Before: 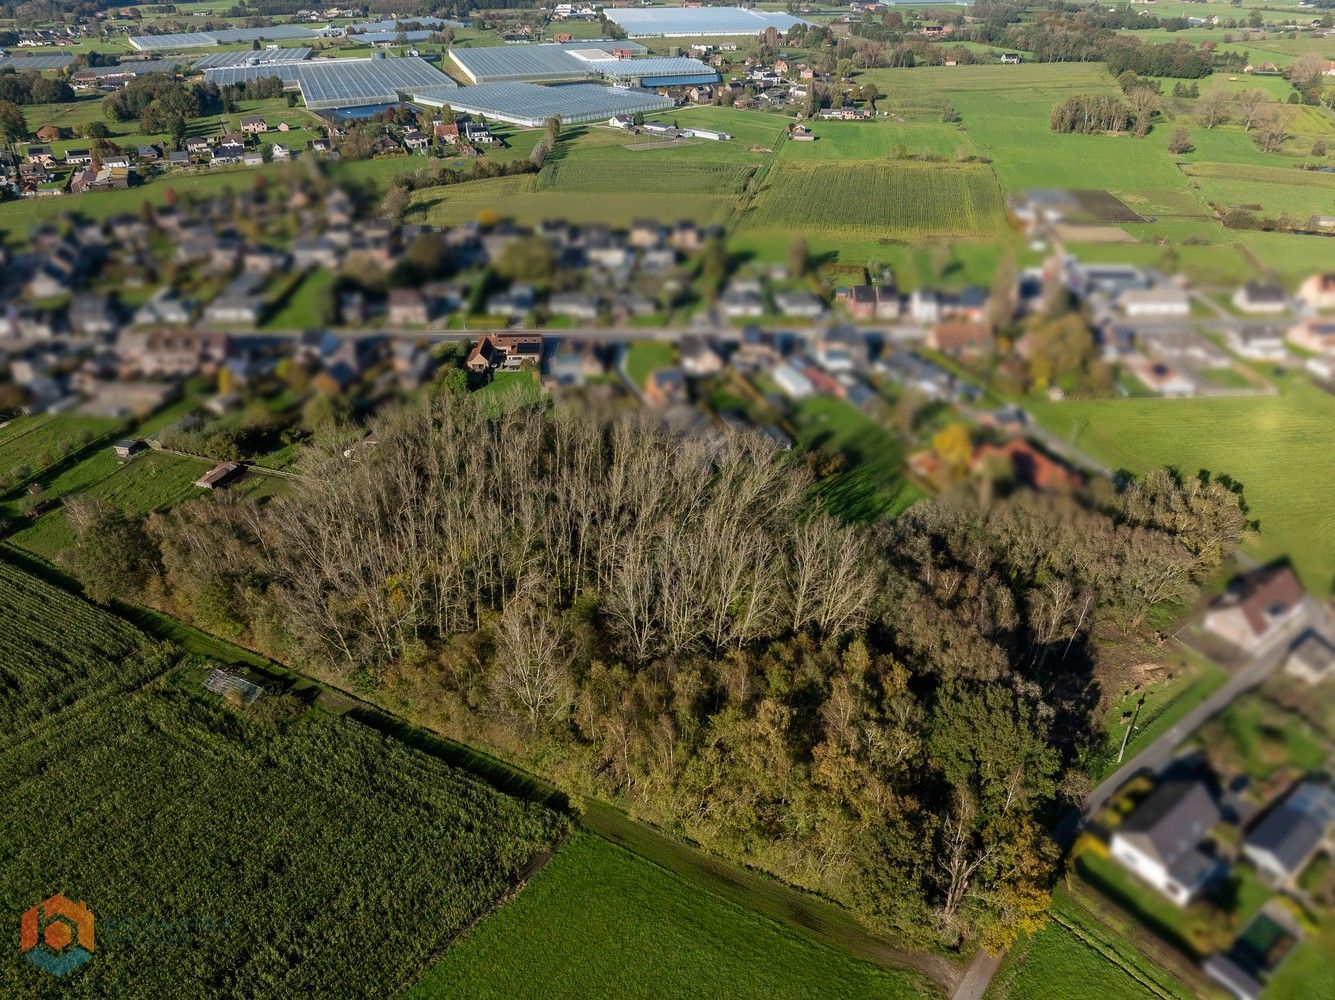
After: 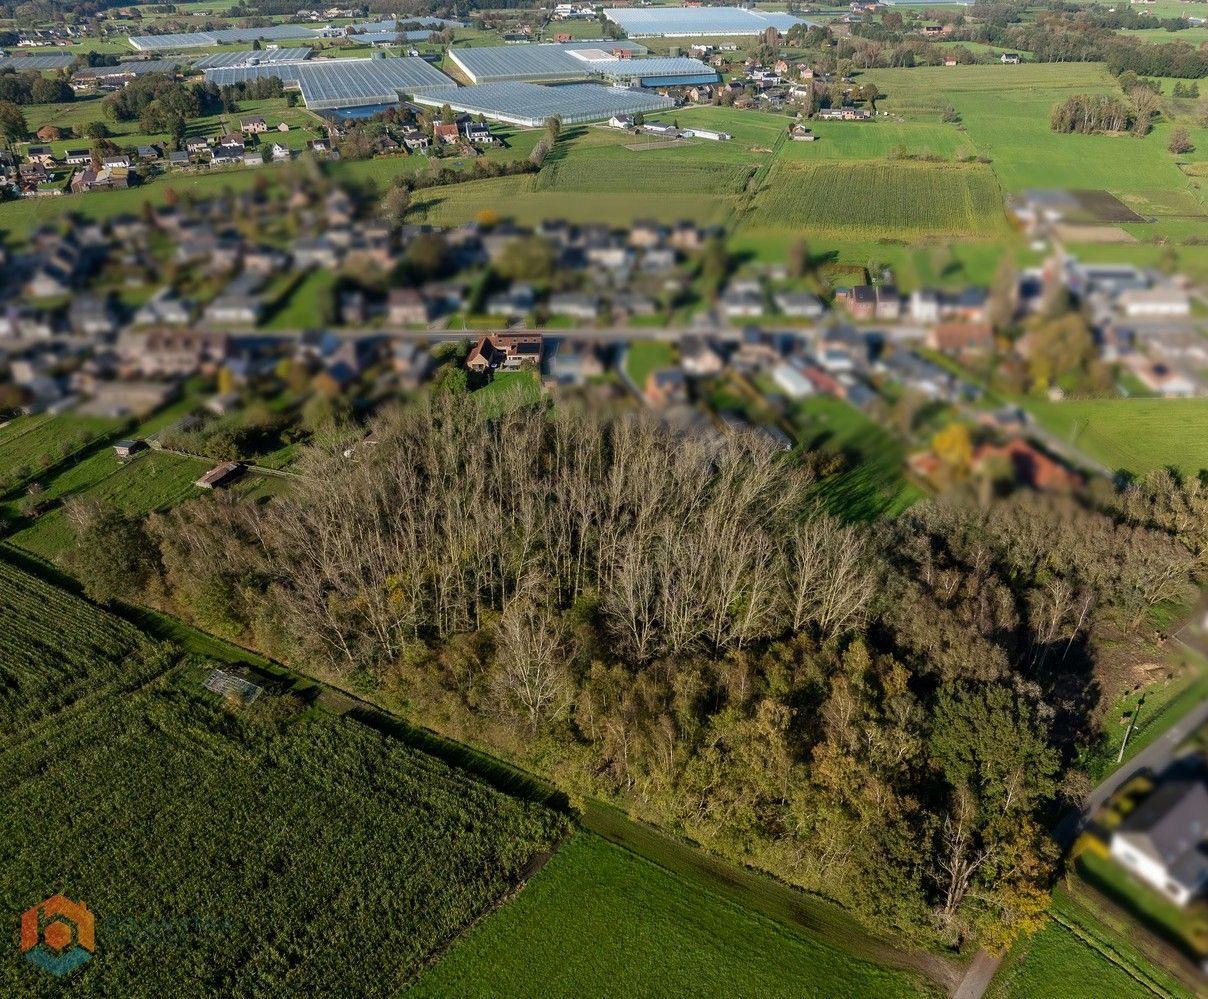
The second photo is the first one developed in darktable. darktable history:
crop: right 9.503%, bottom 0.029%
